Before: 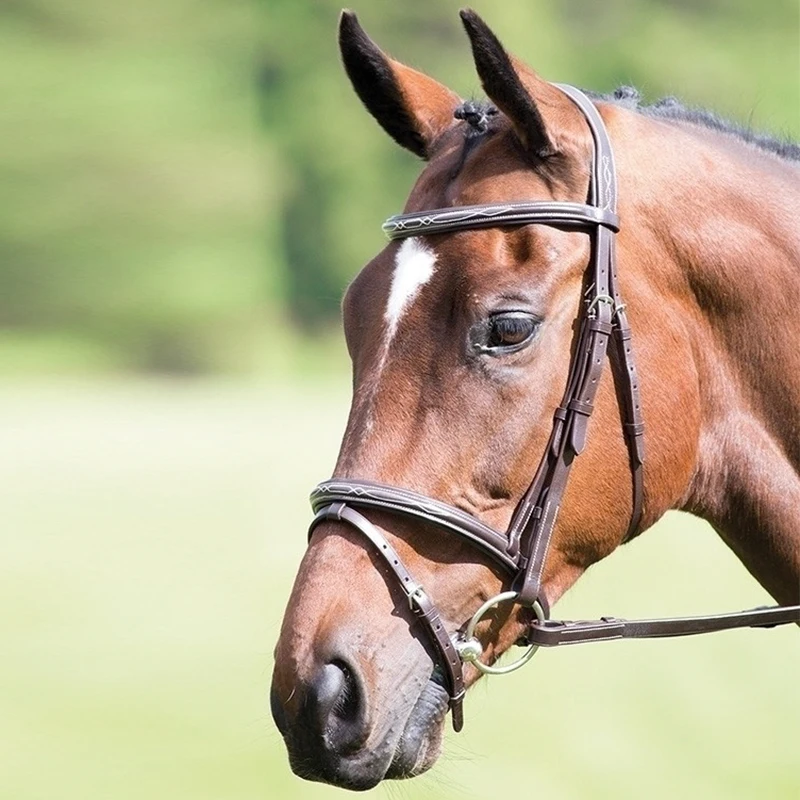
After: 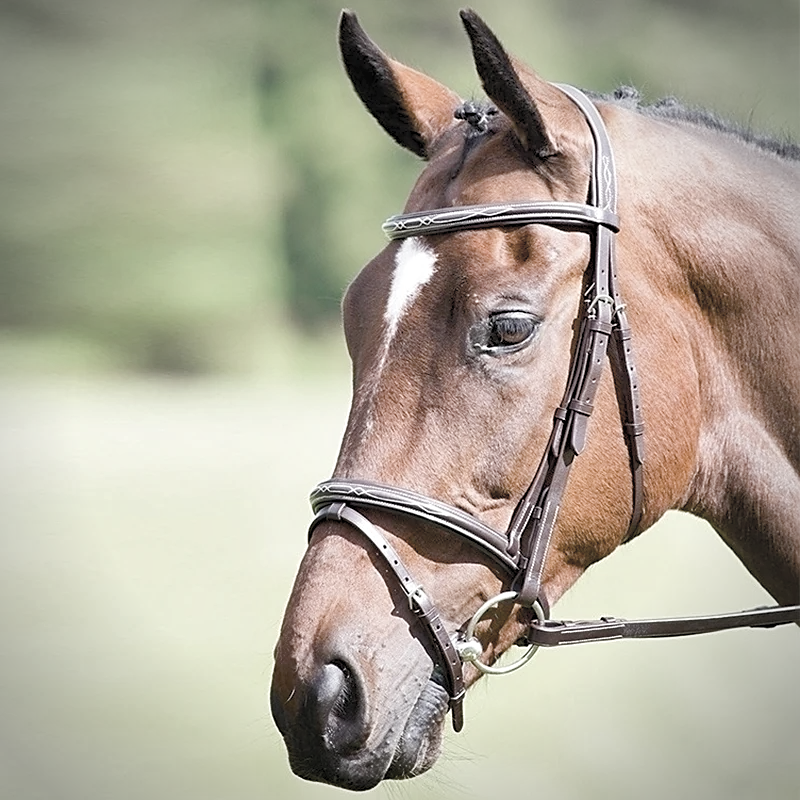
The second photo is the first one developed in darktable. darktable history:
shadows and highlights: low approximation 0.01, soften with gaussian
vignetting: center (-0.014, 0), unbound false
contrast brightness saturation: brightness 0.188, saturation -0.503
sharpen: on, module defaults
color balance rgb: perceptual saturation grading › global saturation 20%, perceptual saturation grading › highlights -24.948%, perceptual saturation grading › shadows 50.22%, perceptual brilliance grading › global brilliance 2.919%, perceptual brilliance grading › highlights -2.636%, perceptual brilliance grading › shadows 3.305%
